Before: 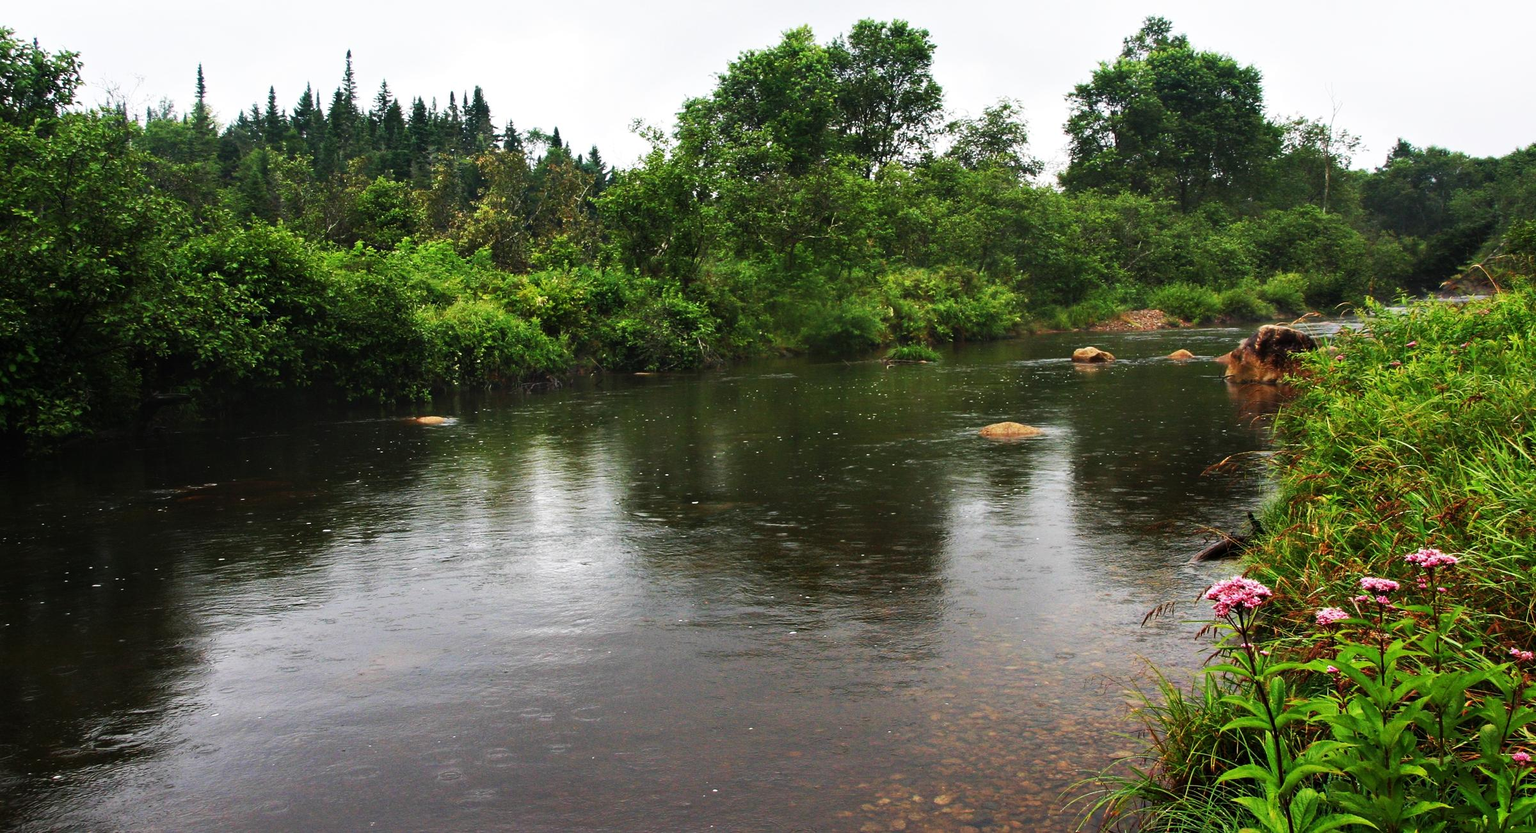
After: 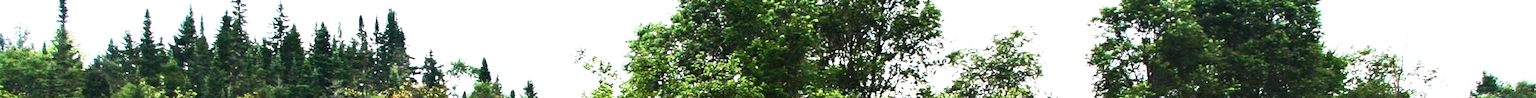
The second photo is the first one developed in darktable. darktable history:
crop and rotate: left 9.644%, top 9.491%, right 6.021%, bottom 80.509%
exposure: exposure 0.493 EV, compensate highlight preservation false
haze removal: compatibility mode true, adaptive false
contrast brightness saturation: contrast 0.24, brightness 0.09
white balance: emerald 1
